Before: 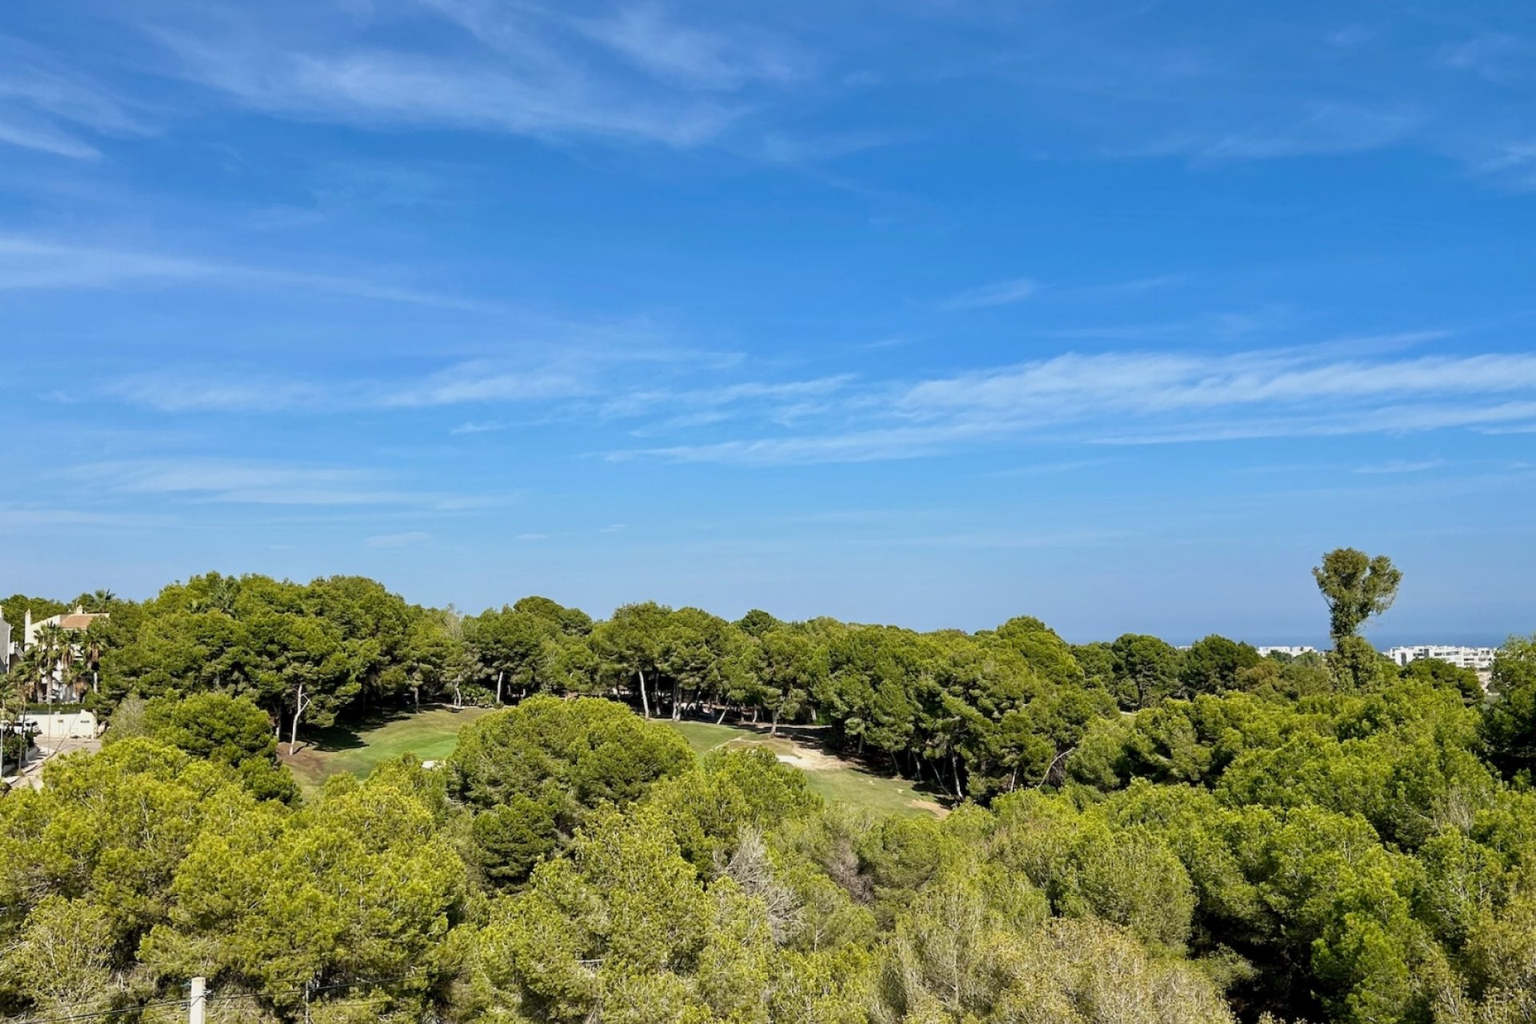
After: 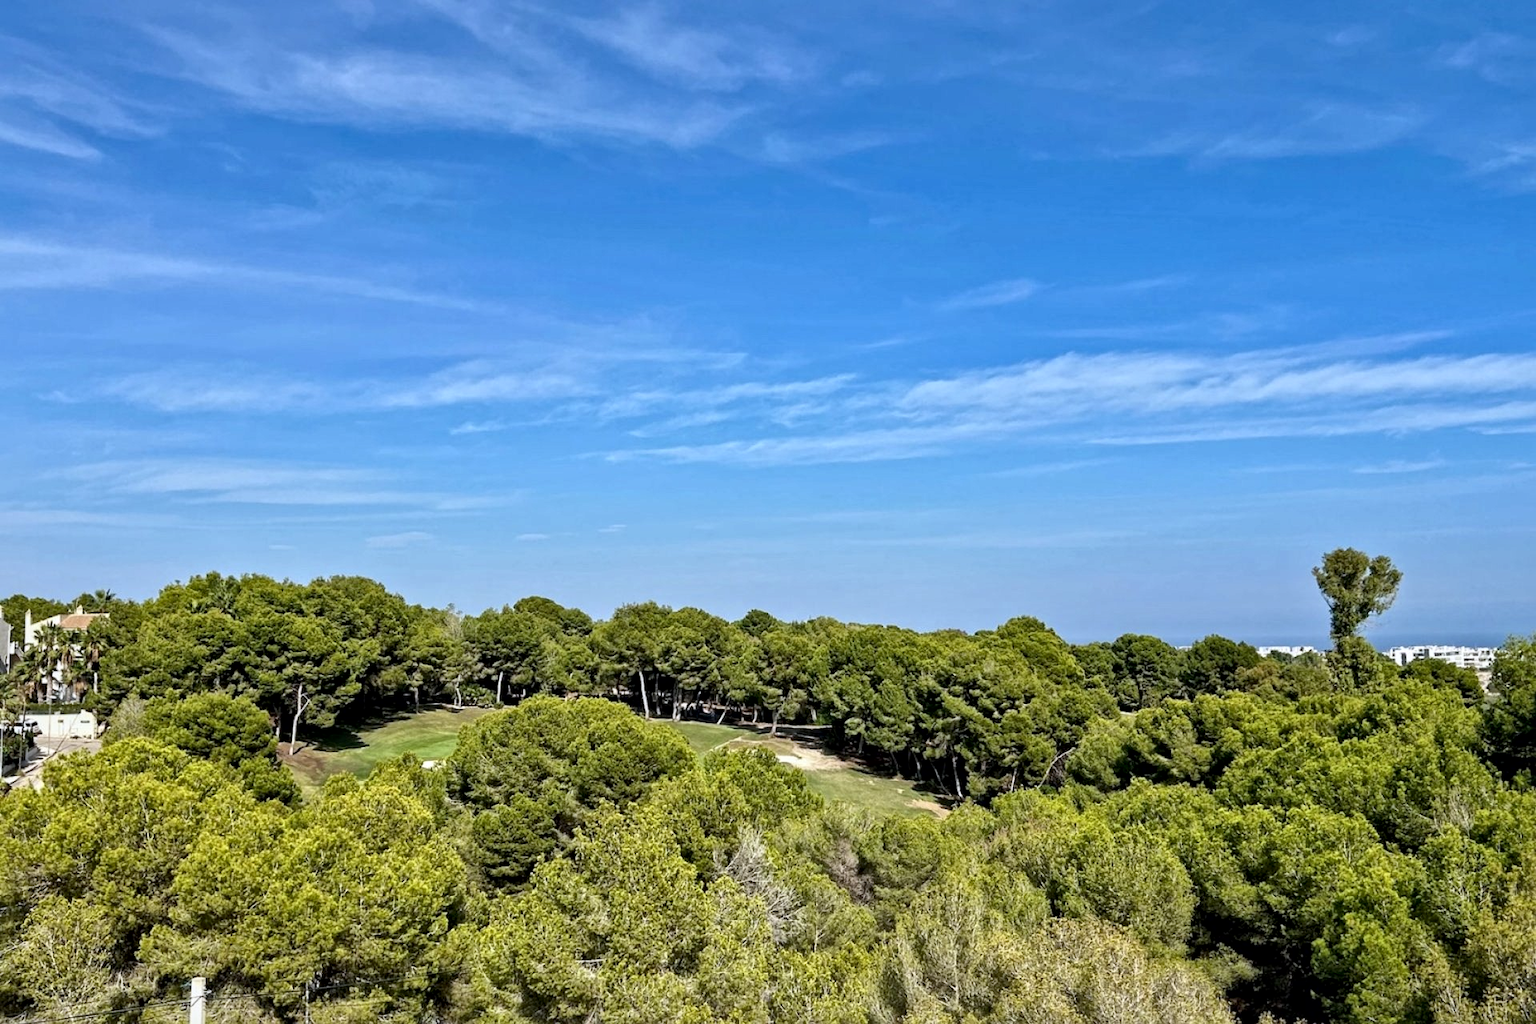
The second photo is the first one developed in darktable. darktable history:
local contrast: mode bilateral grid, contrast 20, coarseness 19, detail 163%, midtone range 0.2
white balance: red 0.983, blue 1.036
